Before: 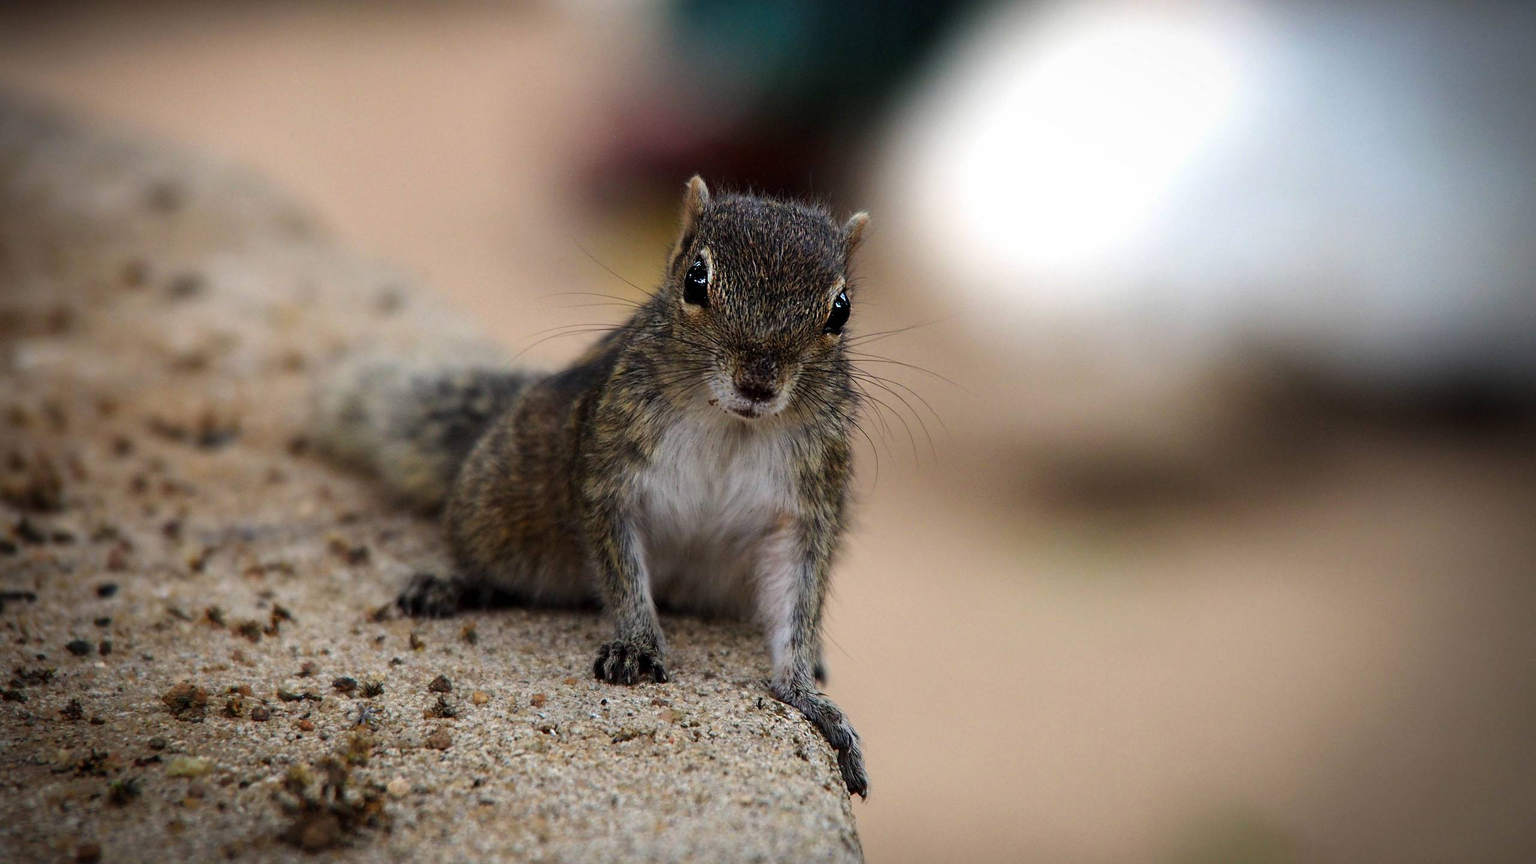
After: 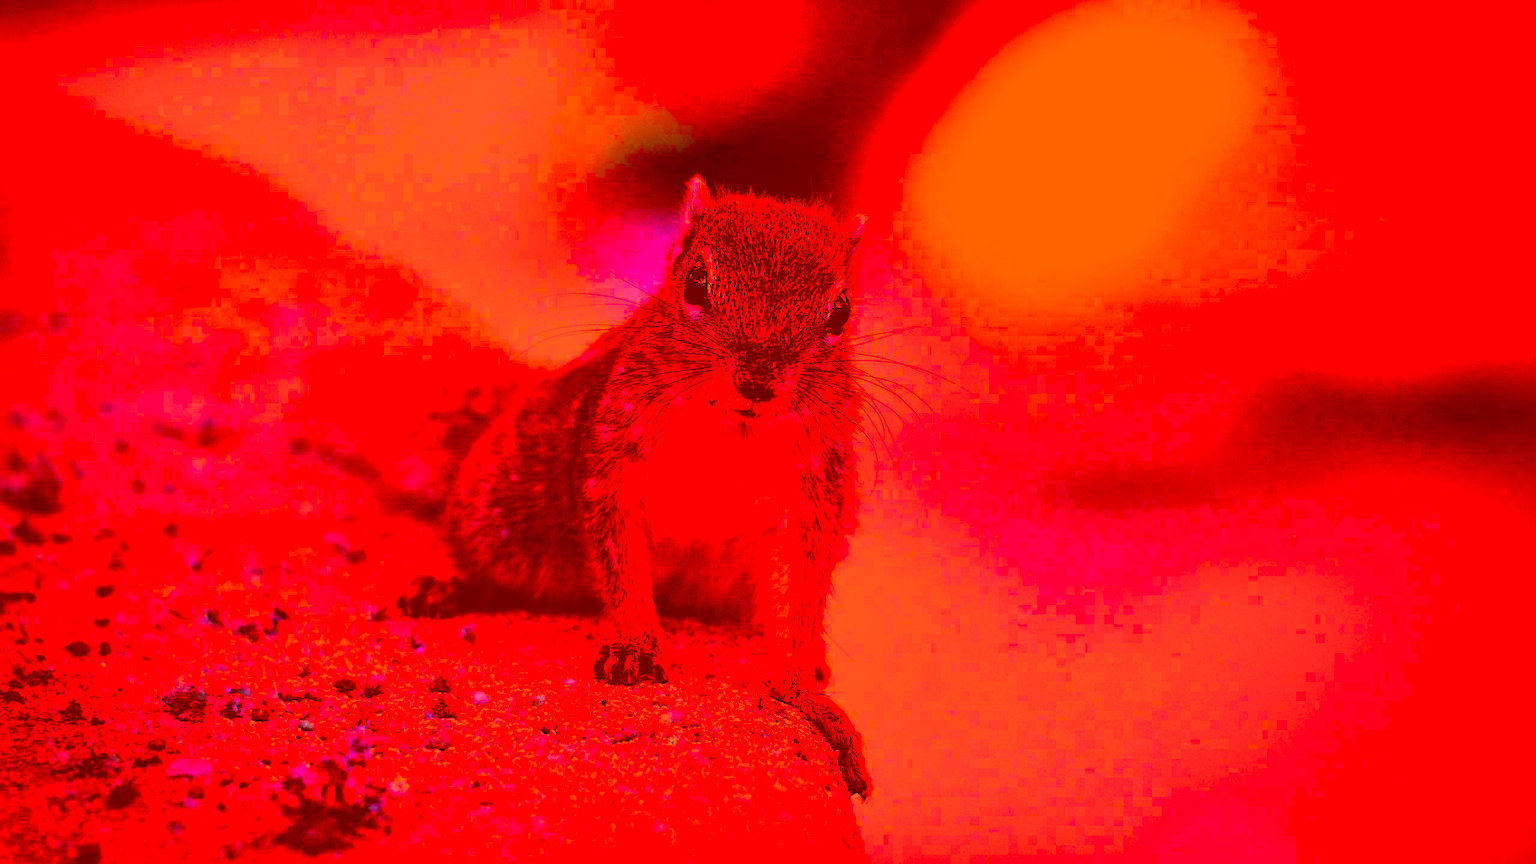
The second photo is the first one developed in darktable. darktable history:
base curve: curves: ch0 [(0, 0) (0.008, 0.007) (0.022, 0.029) (0.048, 0.089) (0.092, 0.197) (0.191, 0.399) (0.275, 0.534) (0.357, 0.65) (0.477, 0.78) (0.542, 0.833) (0.799, 0.973) (1, 1)], preserve colors none
white balance: red 0.974, blue 1.044
shadows and highlights: white point adjustment 0.05, highlights color adjustment 55.9%, soften with gaussian
color correction: highlights a* -39.68, highlights b* -40, shadows a* -40, shadows b* -40, saturation -3
